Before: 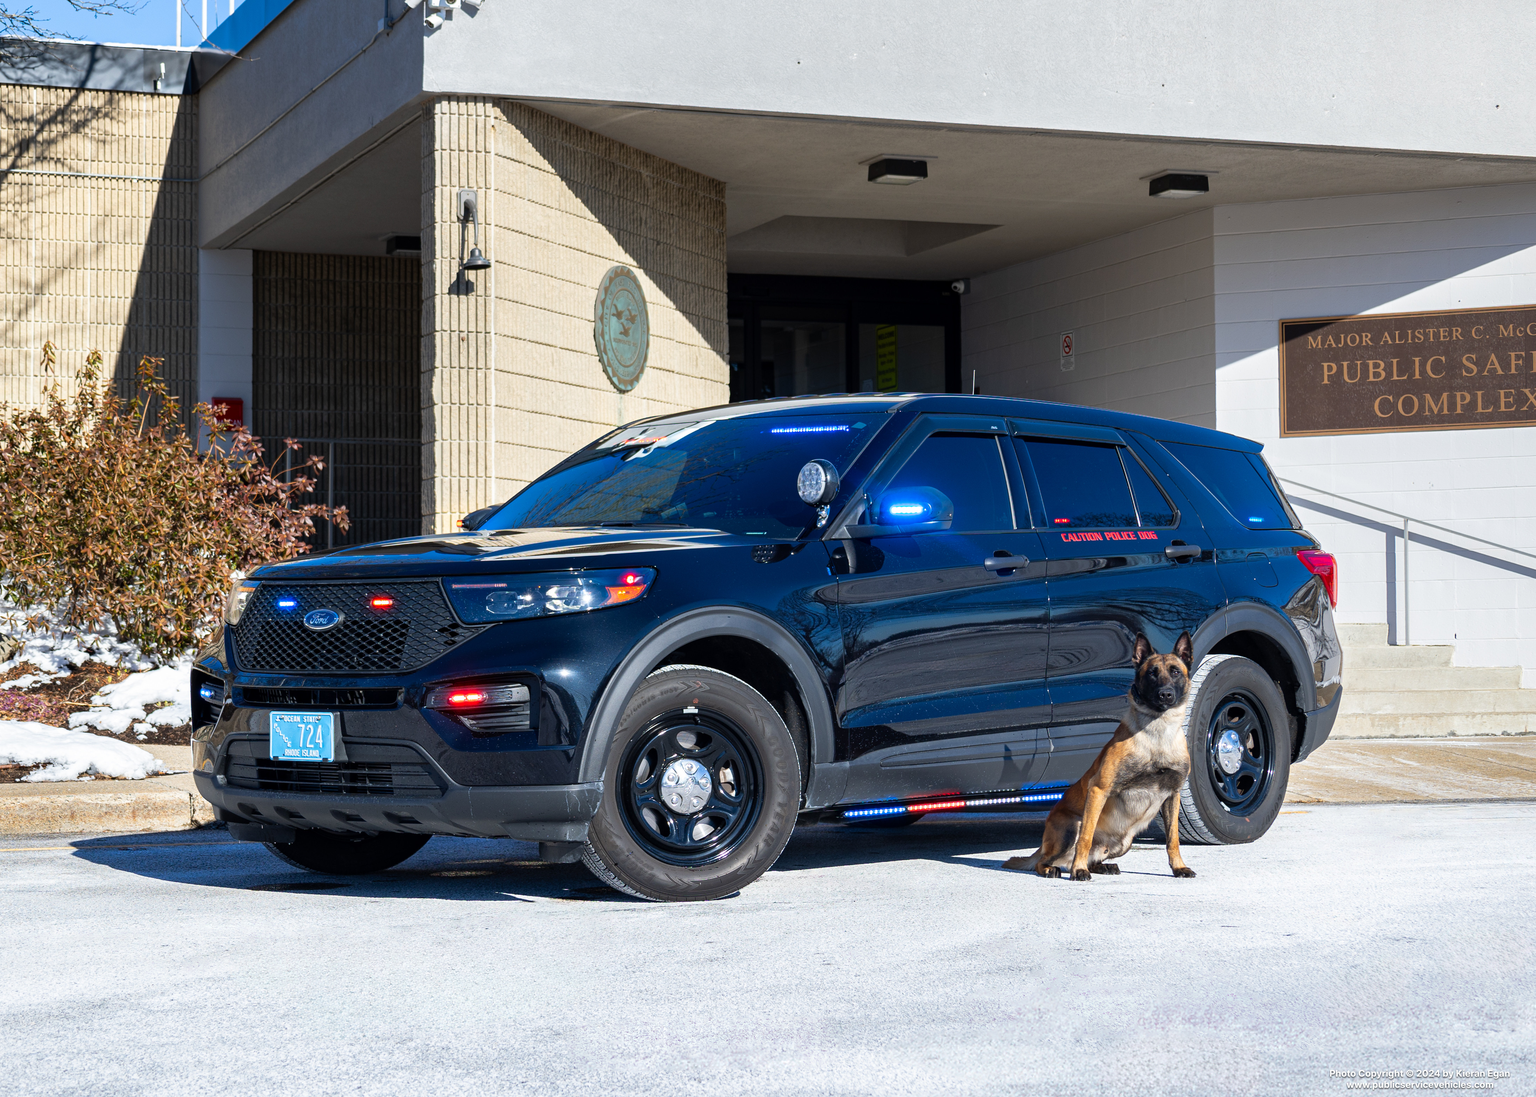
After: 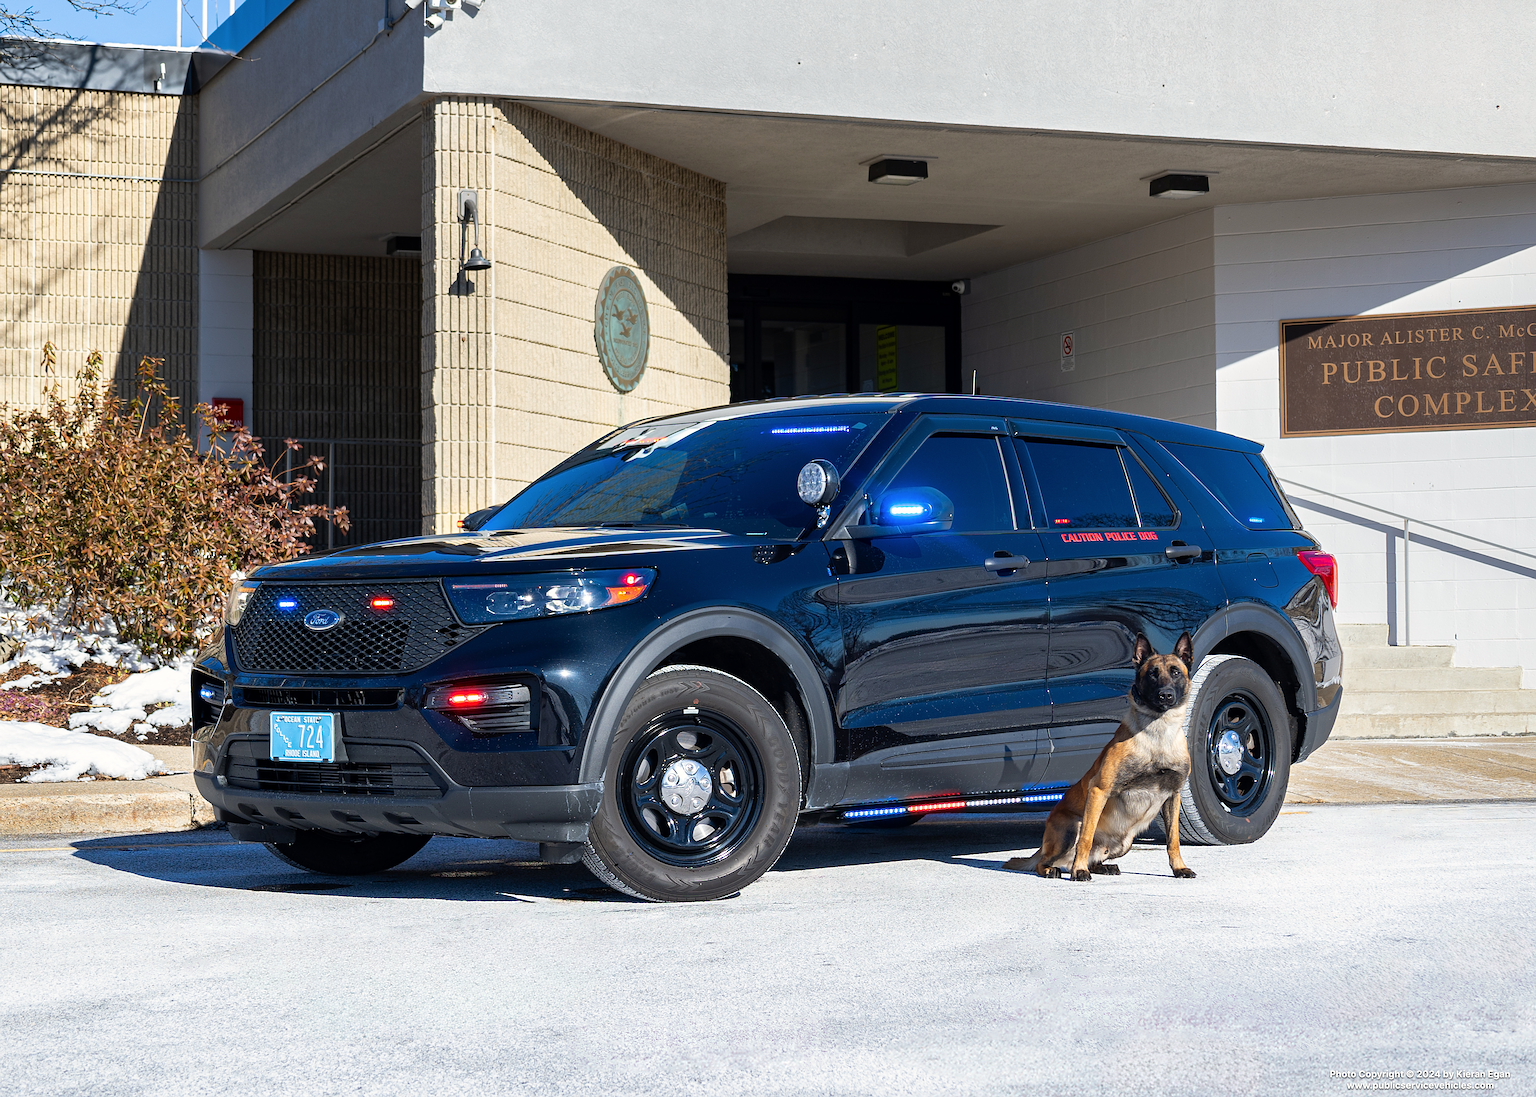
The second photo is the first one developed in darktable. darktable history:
color calibration: x 0.342, y 0.356, temperature 5122 K
sharpen: on, module defaults
